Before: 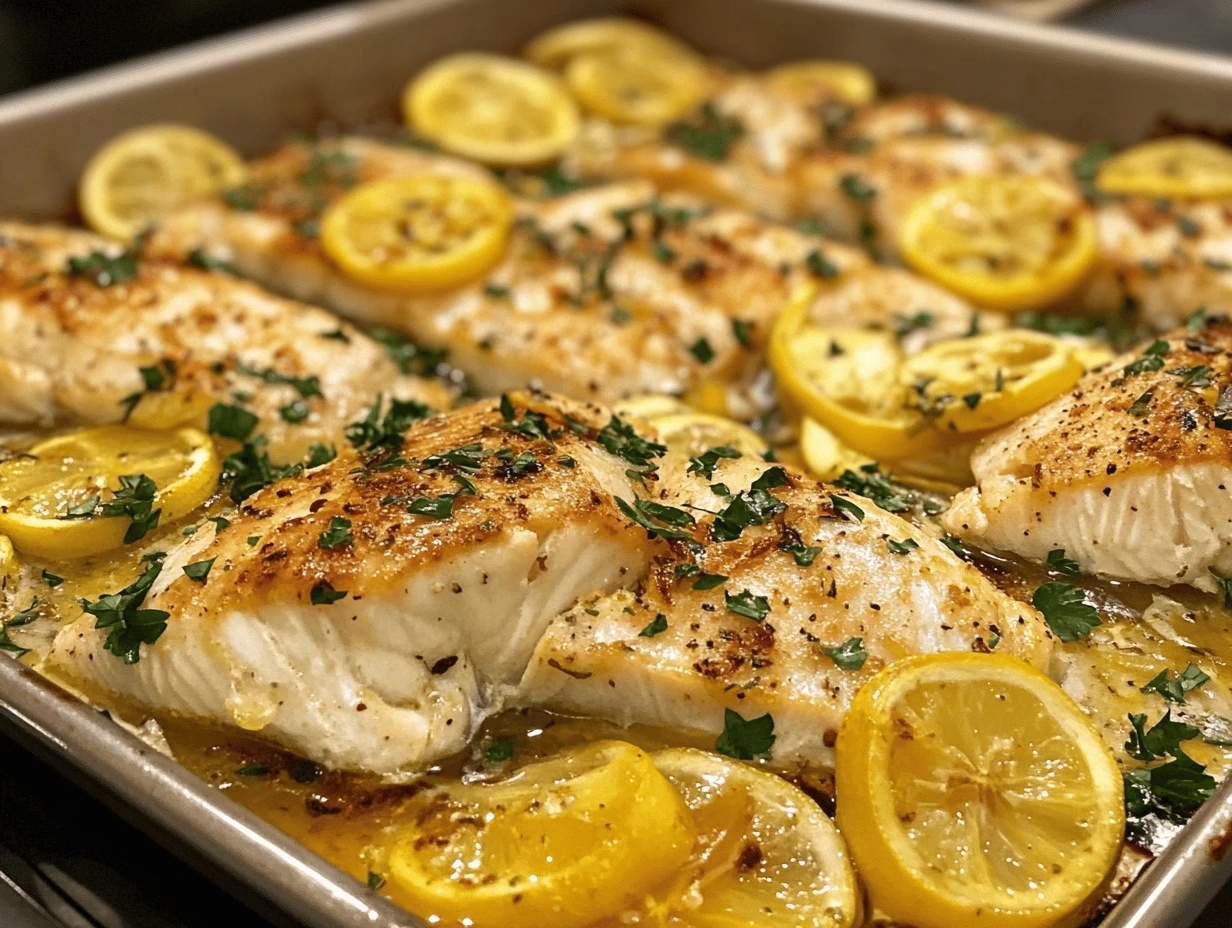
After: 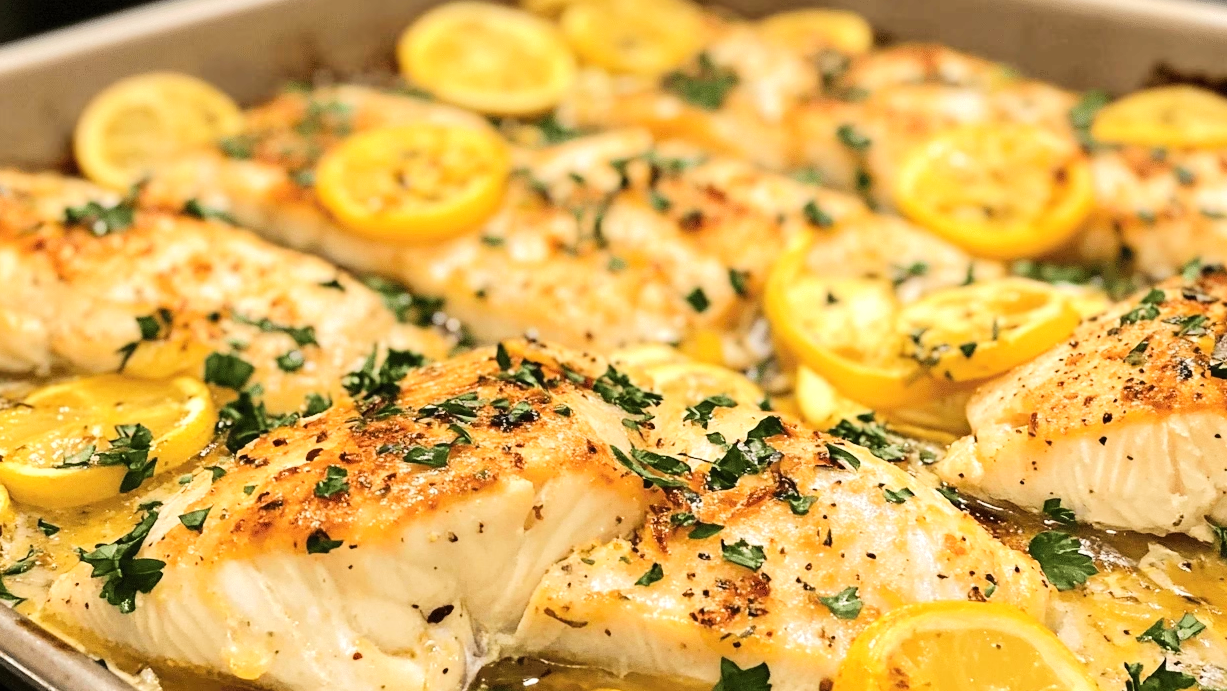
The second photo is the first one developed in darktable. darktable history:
tone equalizer: -7 EV 0.152 EV, -6 EV 0.611 EV, -5 EV 1.15 EV, -4 EV 1.32 EV, -3 EV 1.16 EV, -2 EV 0.6 EV, -1 EV 0.164 EV, edges refinement/feathering 500, mask exposure compensation -1.57 EV, preserve details no
crop: left 0.339%, top 5.558%, bottom 19.922%
